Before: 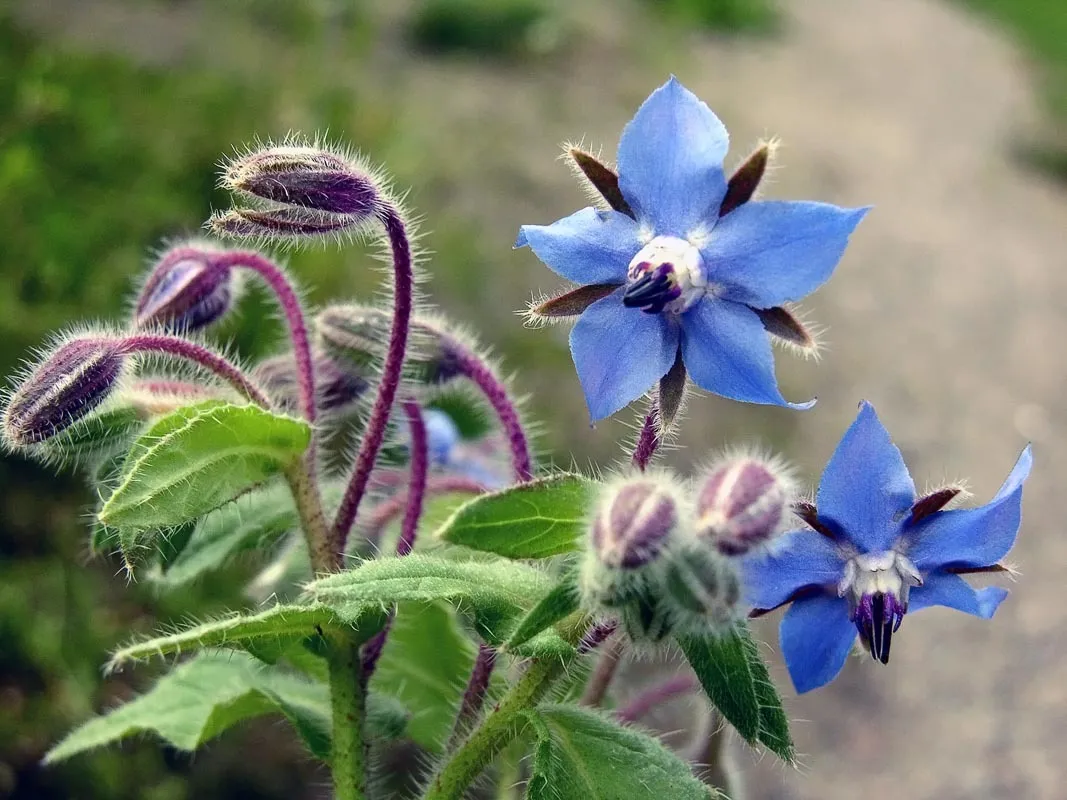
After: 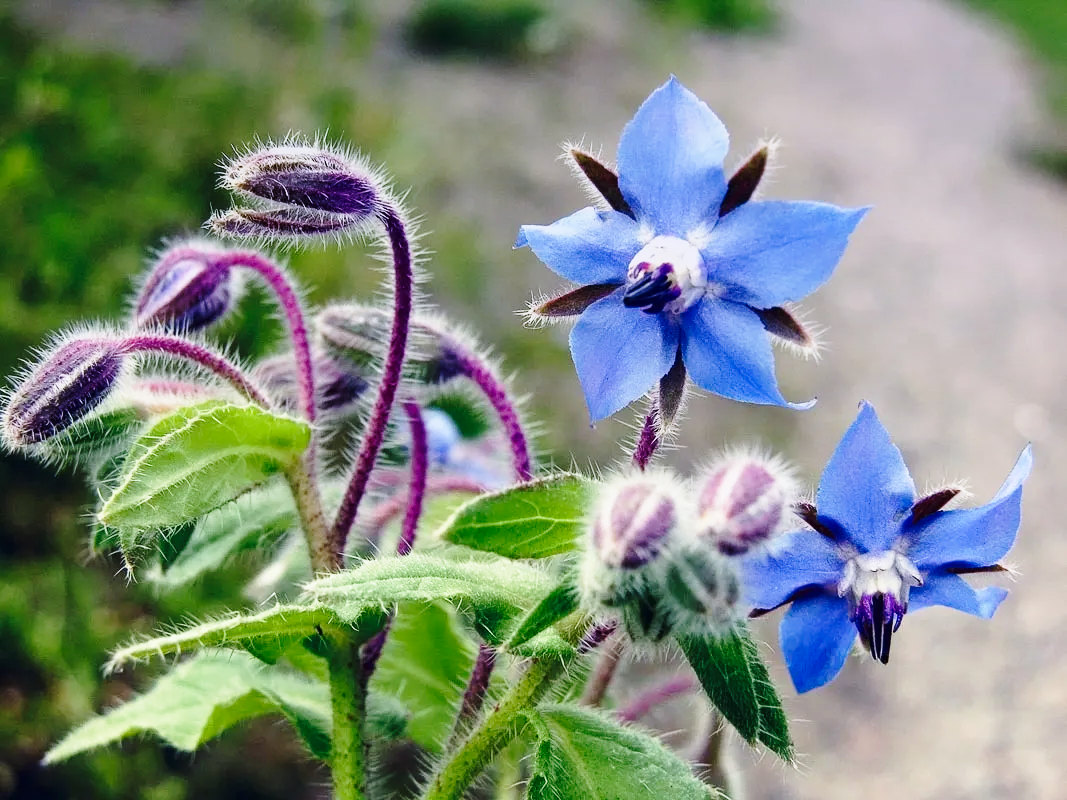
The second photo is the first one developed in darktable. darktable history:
graduated density: hue 238.83°, saturation 50%
base curve: curves: ch0 [(0, 0) (0.028, 0.03) (0.121, 0.232) (0.46, 0.748) (0.859, 0.968) (1, 1)], preserve colors none
